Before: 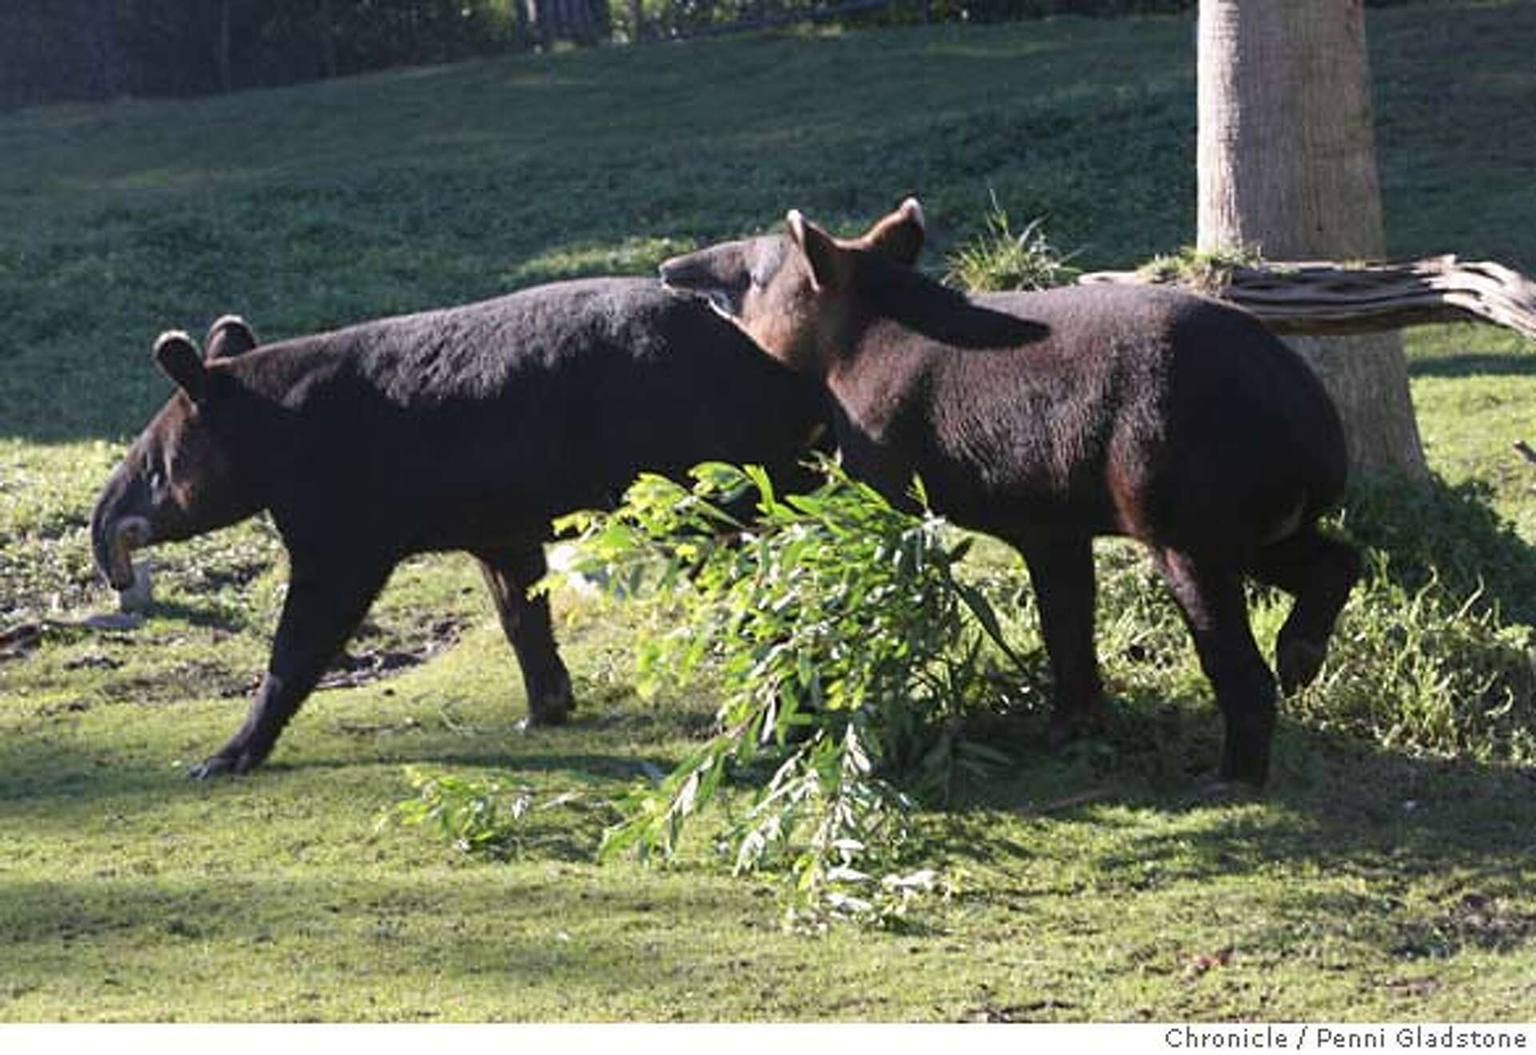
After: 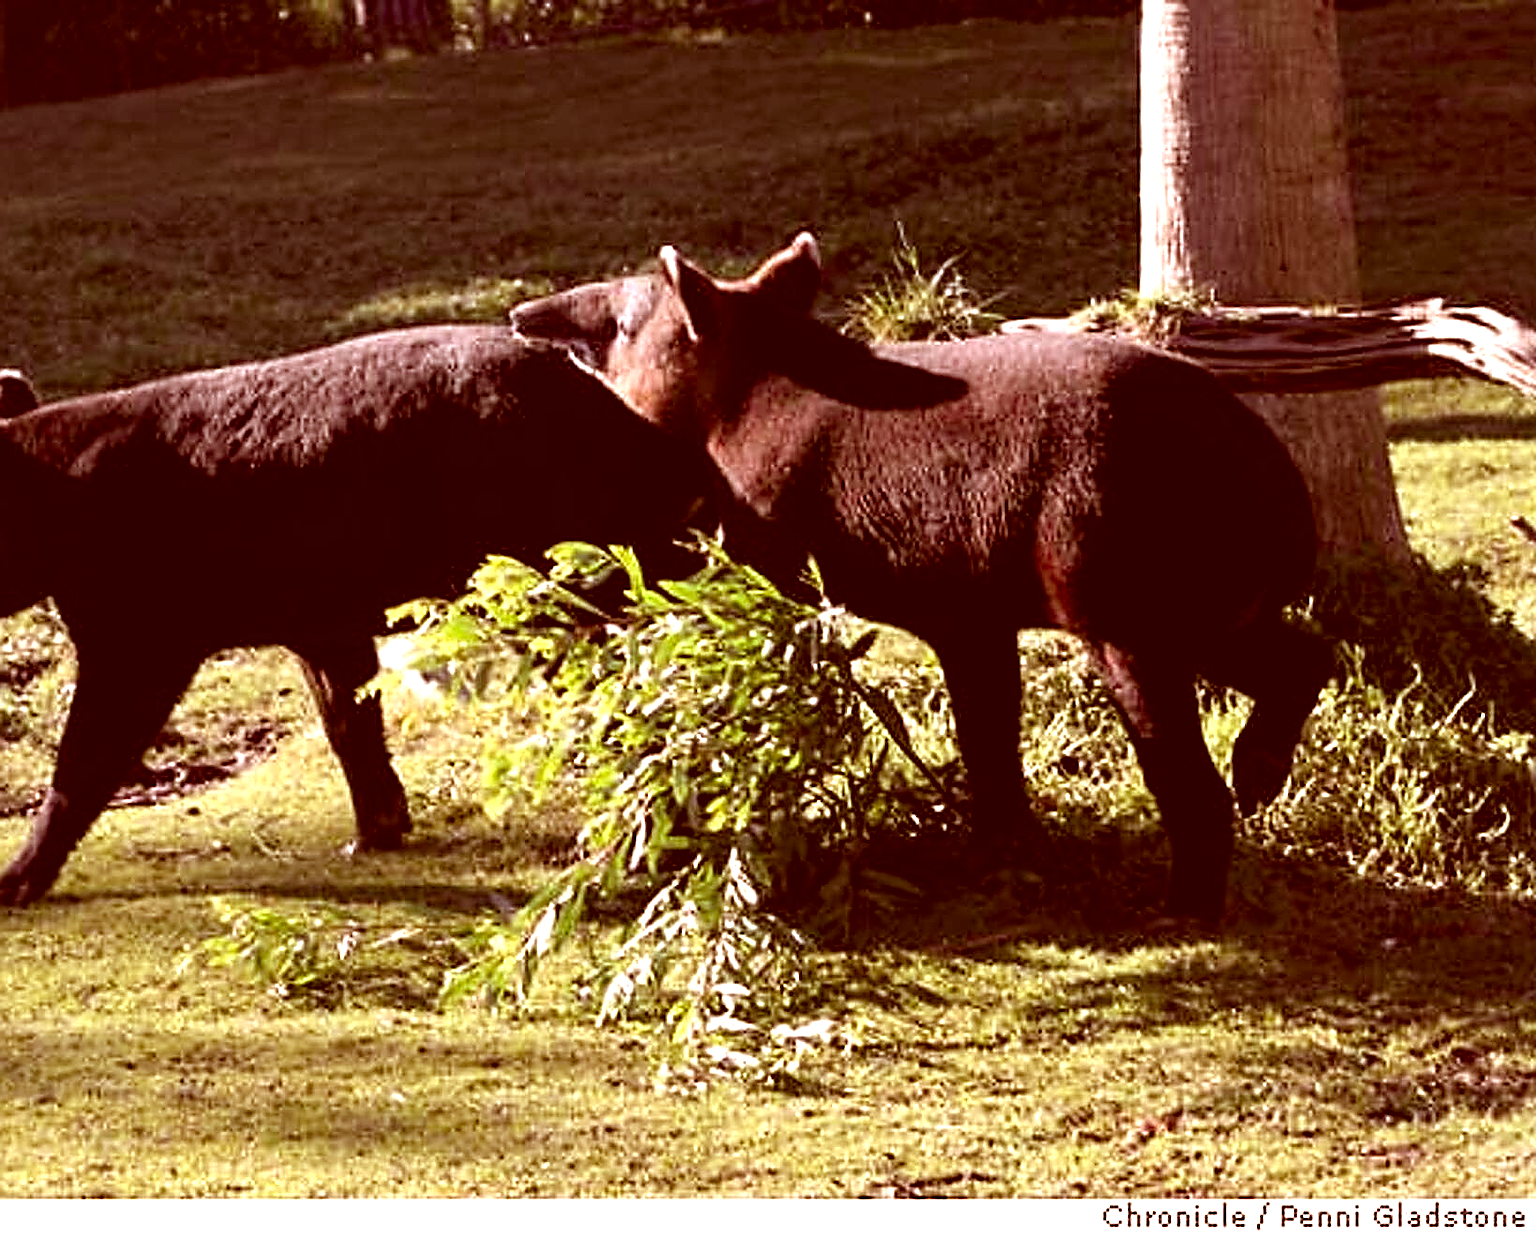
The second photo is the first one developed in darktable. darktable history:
crop and rotate: left 14.584%
color correction: highlights a* 9.03, highlights b* 8.71, shadows a* 40, shadows b* 40, saturation 0.8
sharpen: radius 1.4, amount 1.25, threshold 0.7
color balance: lift [0.991, 1, 1, 1], gamma [0.996, 1, 1, 1], input saturation 98.52%, contrast 20.34%, output saturation 103.72%
